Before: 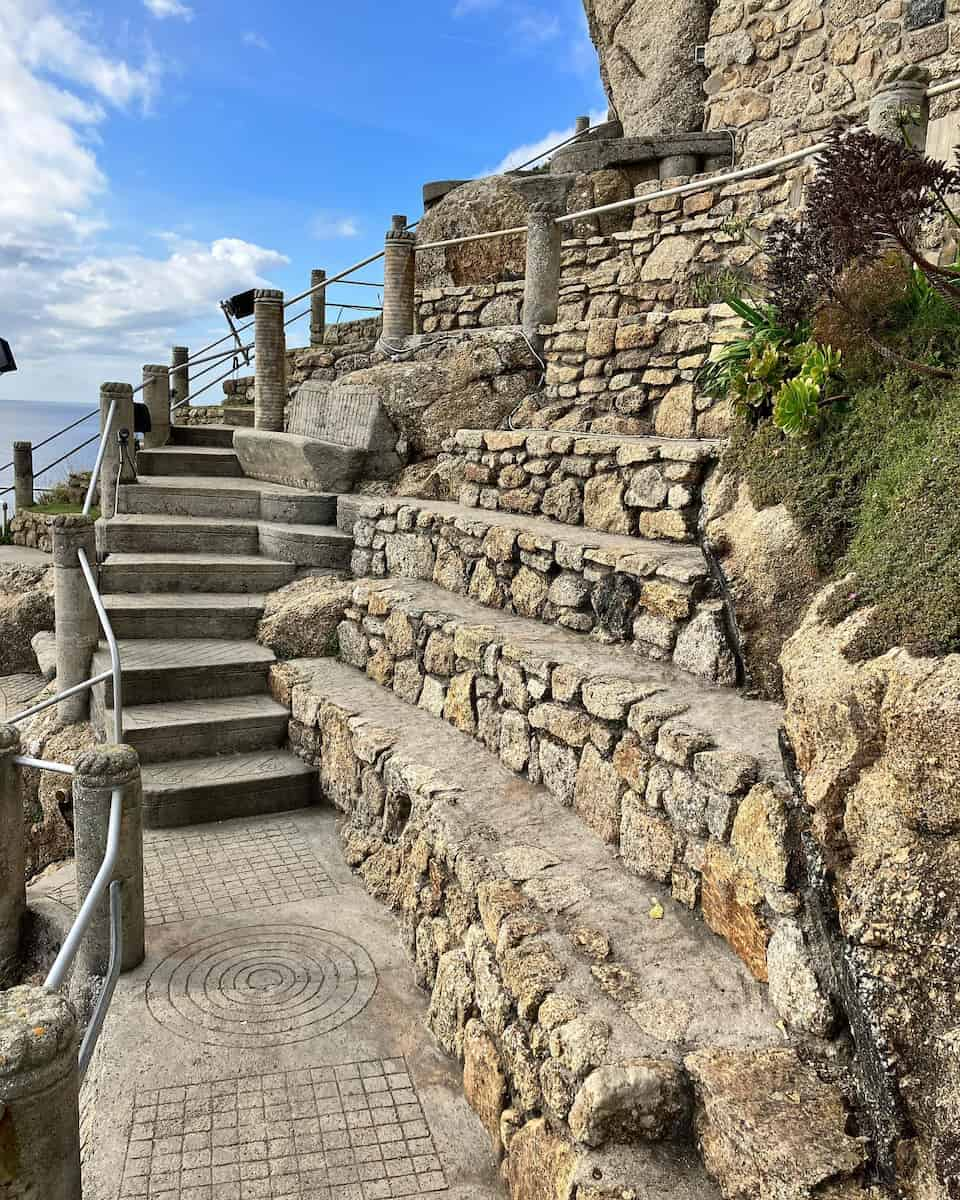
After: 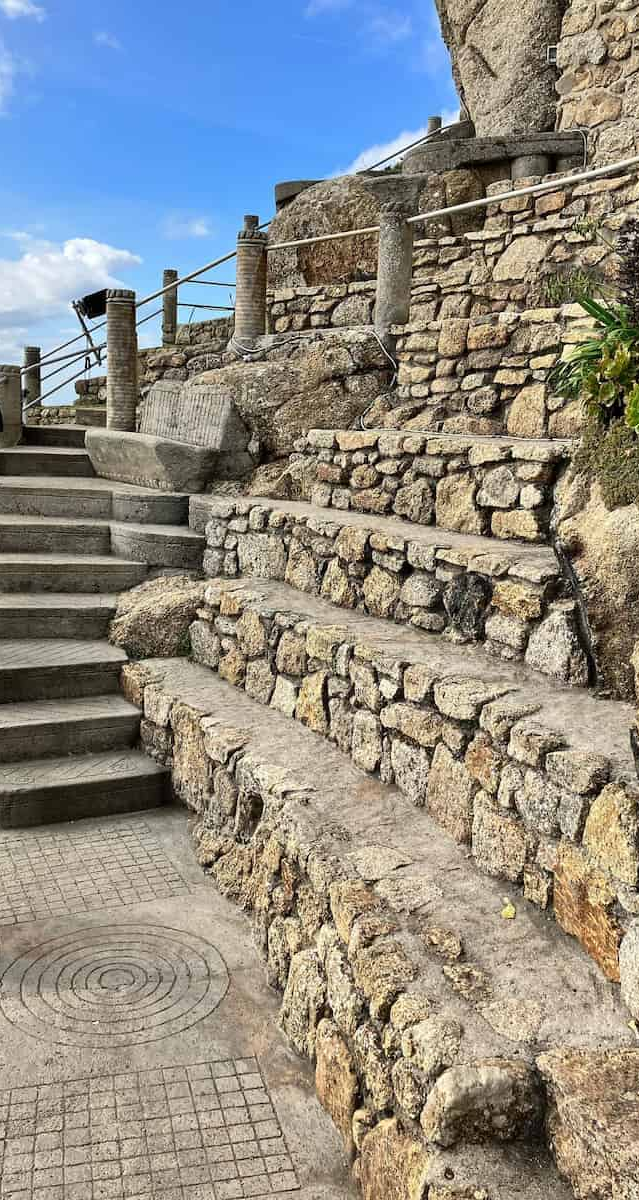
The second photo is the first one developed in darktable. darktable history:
crop and rotate: left 15.492%, right 17.935%
